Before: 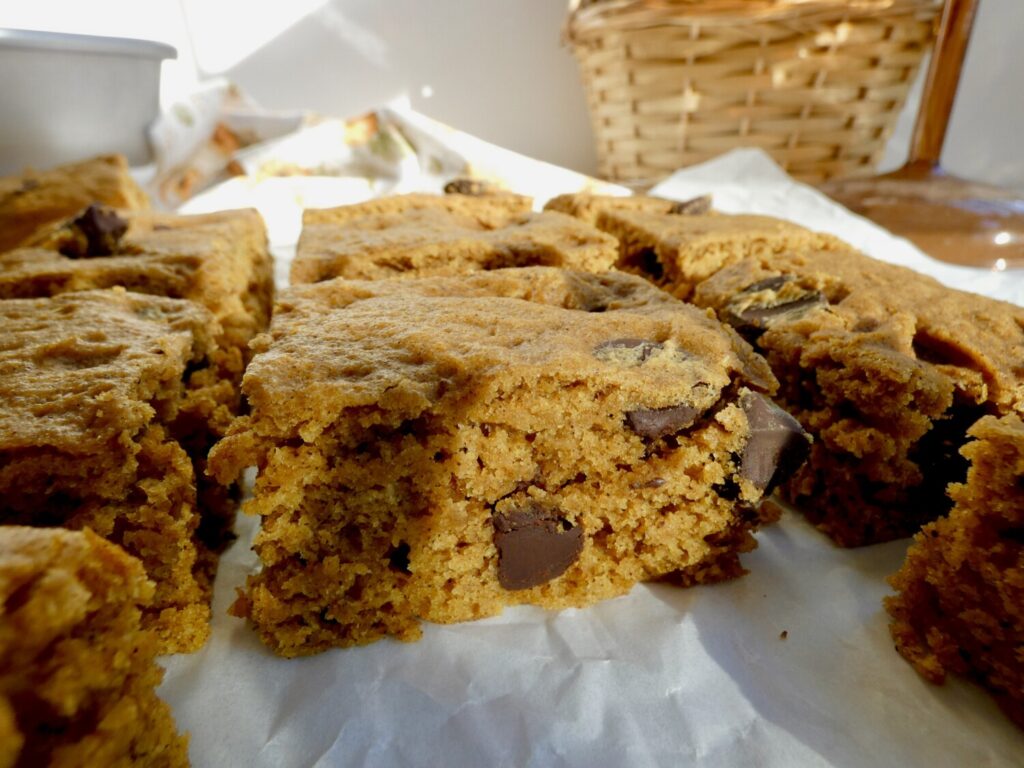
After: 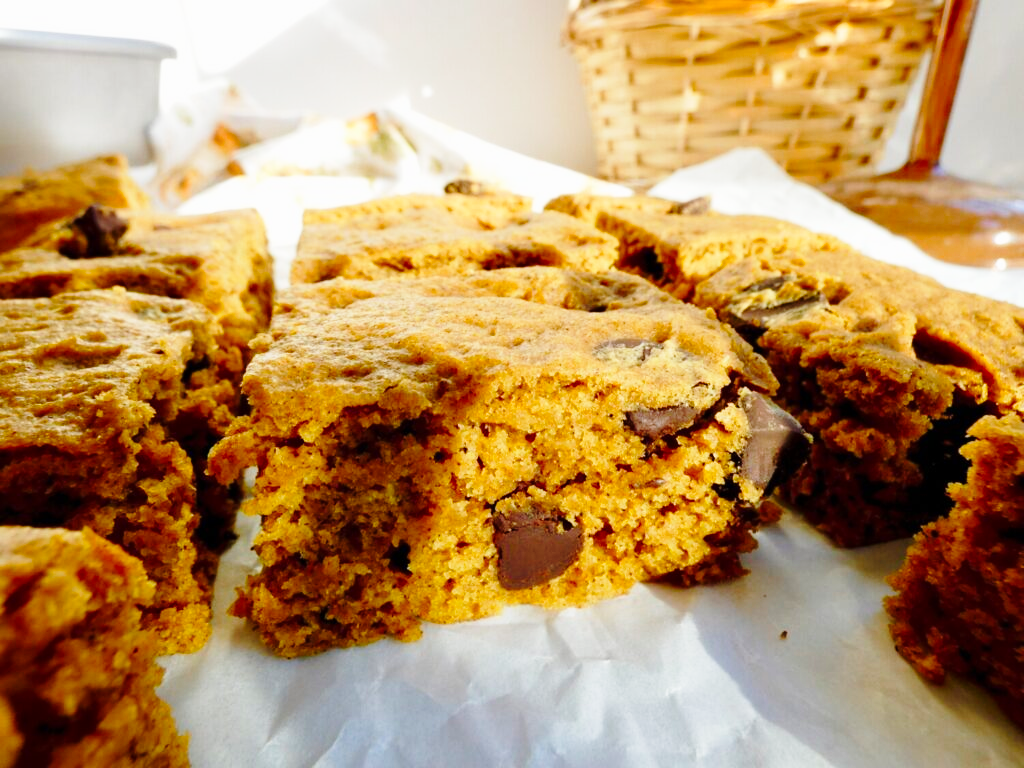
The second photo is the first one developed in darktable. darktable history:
base curve: curves: ch0 [(0, 0) (0.028, 0.03) (0.121, 0.232) (0.46, 0.748) (0.859, 0.968) (1, 1)], exposure shift 0.572, preserve colors none
